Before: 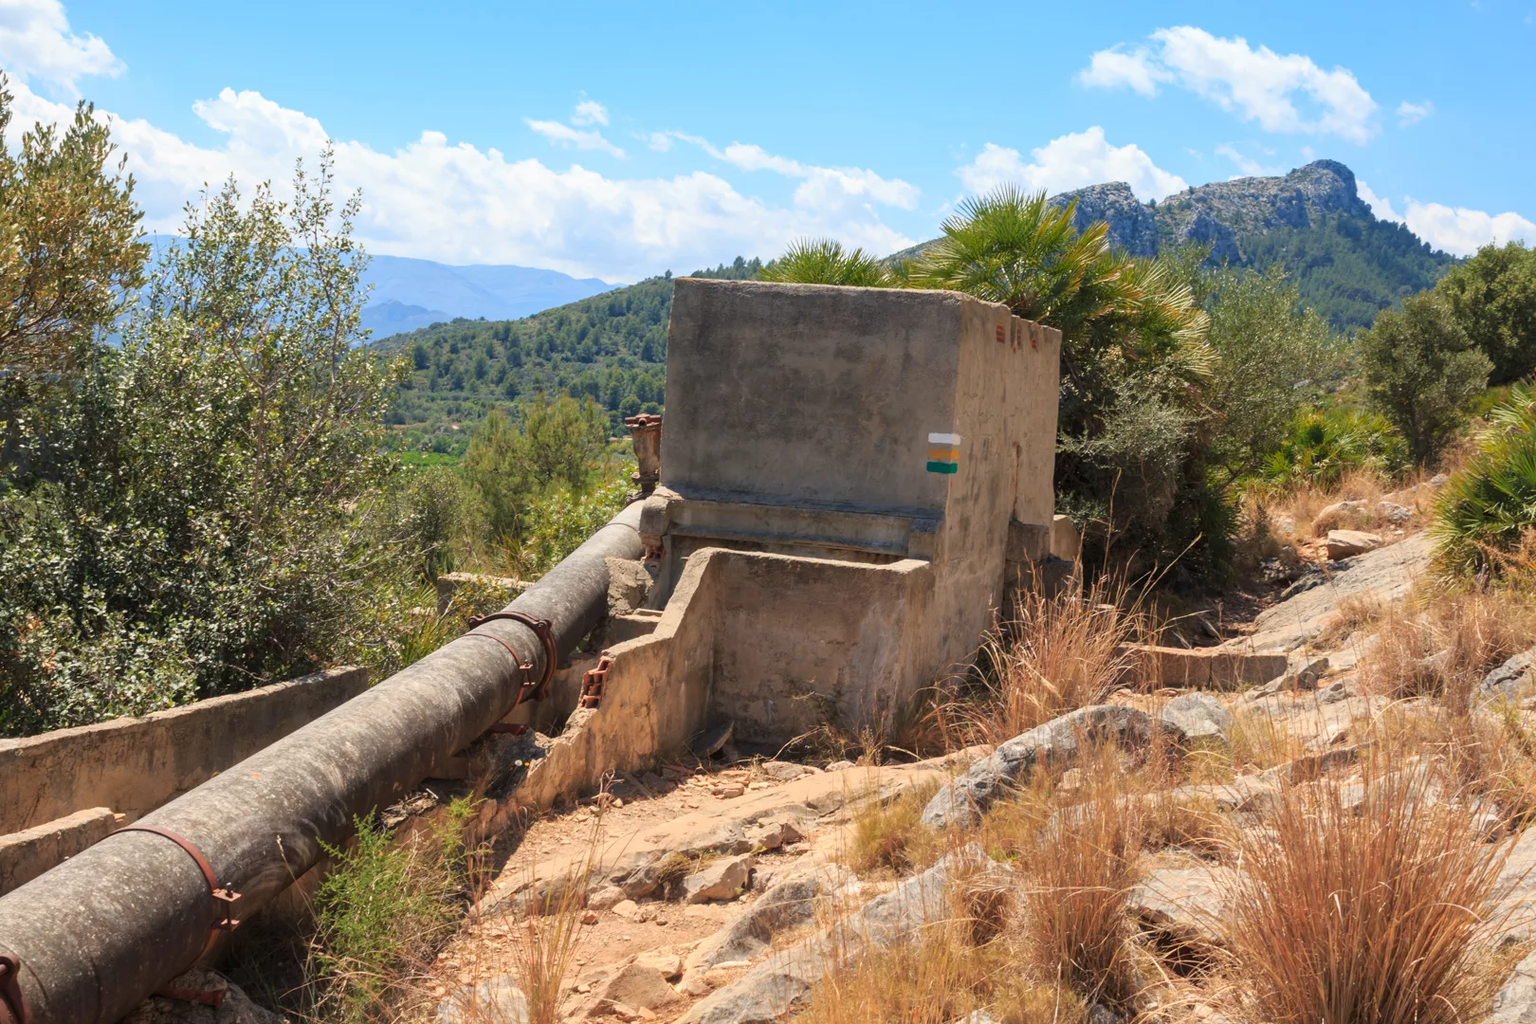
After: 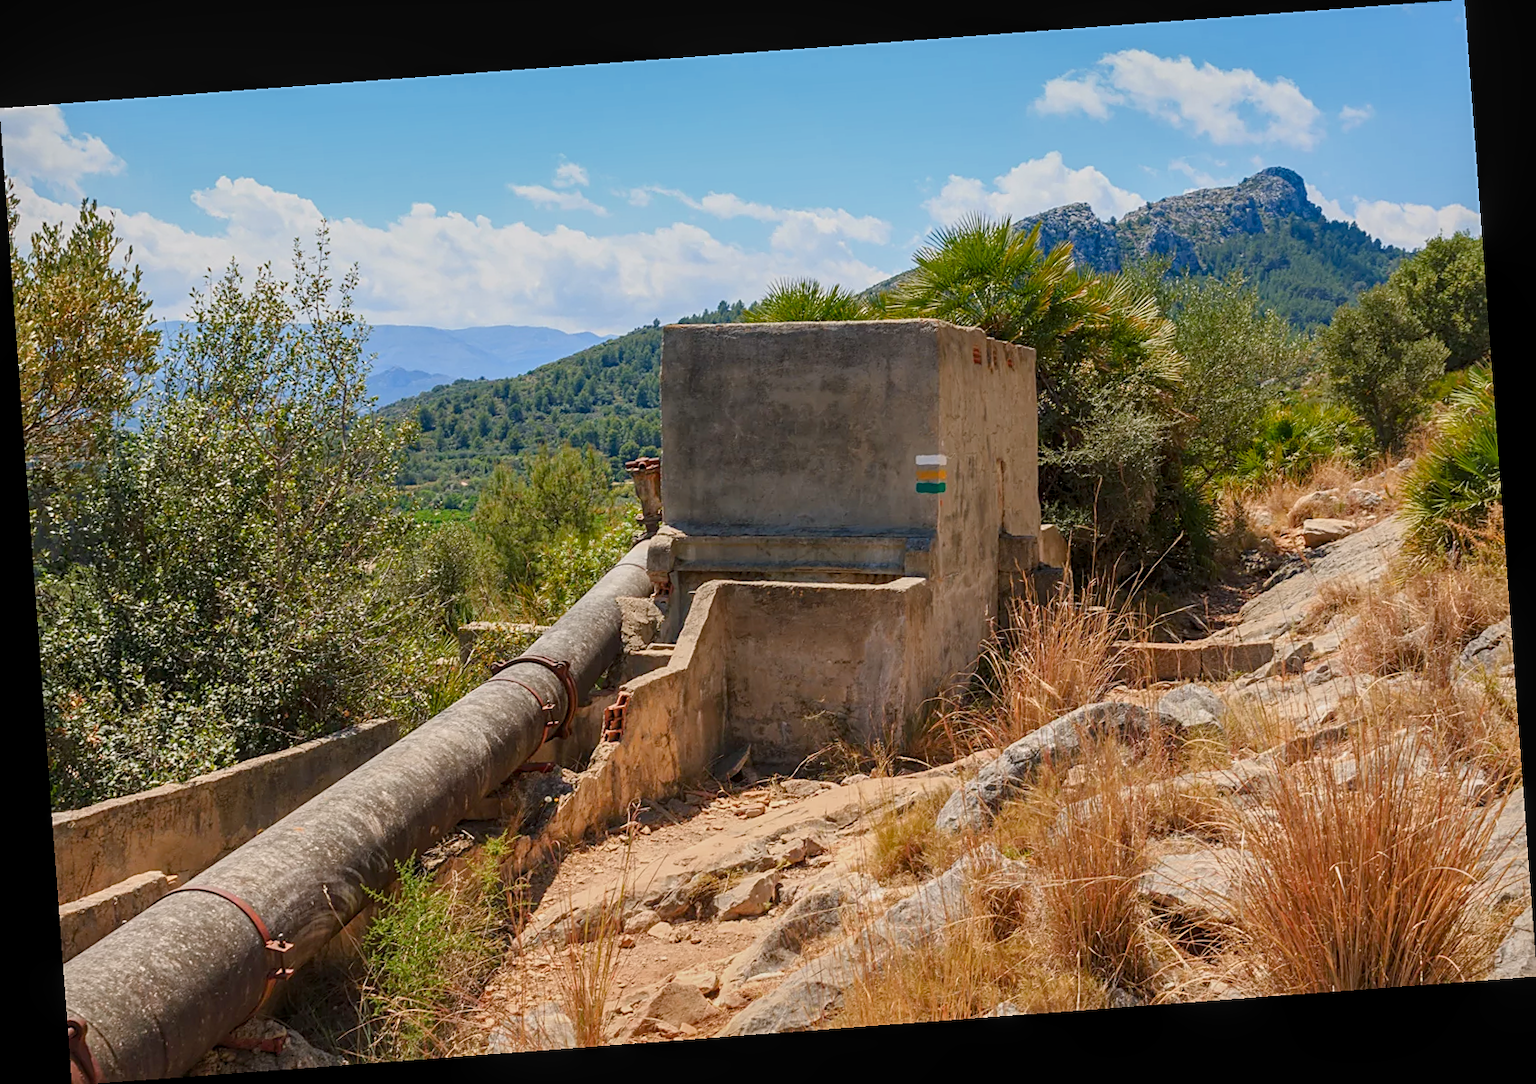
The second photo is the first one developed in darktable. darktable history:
exposure: exposure -0.21 EV, compensate highlight preservation false
sharpen: on, module defaults
rotate and perspective: rotation -4.25°, automatic cropping off
local contrast: on, module defaults
color balance rgb: shadows lift › chroma 1%, shadows lift › hue 113°, highlights gain › chroma 0.2%, highlights gain › hue 333°, perceptual saturation grading › global saturation 20%, perceptual saturation grading › highlights -25%, perceptual saturation grading › shadows 25%, contrast -10%
